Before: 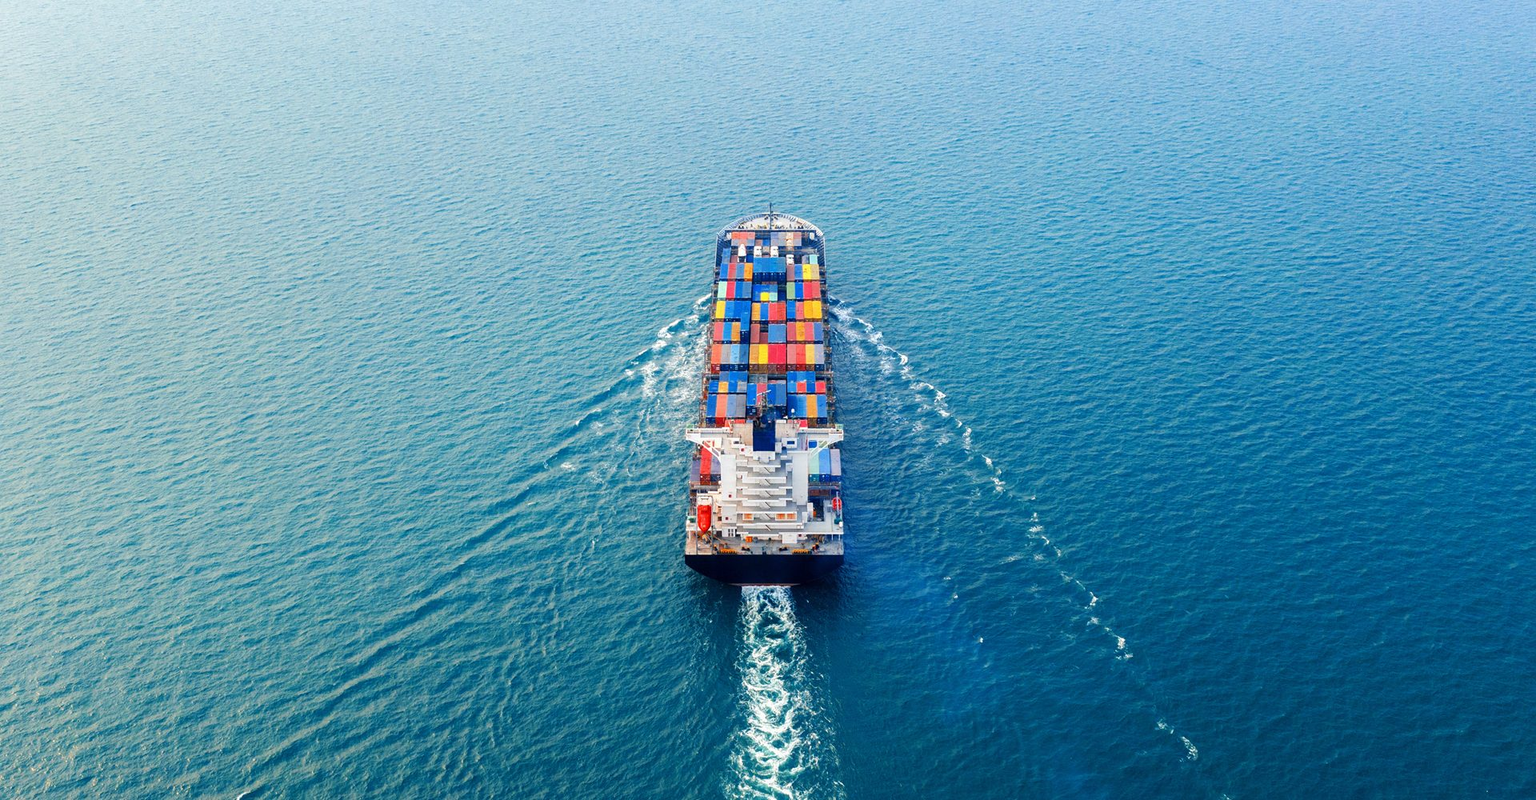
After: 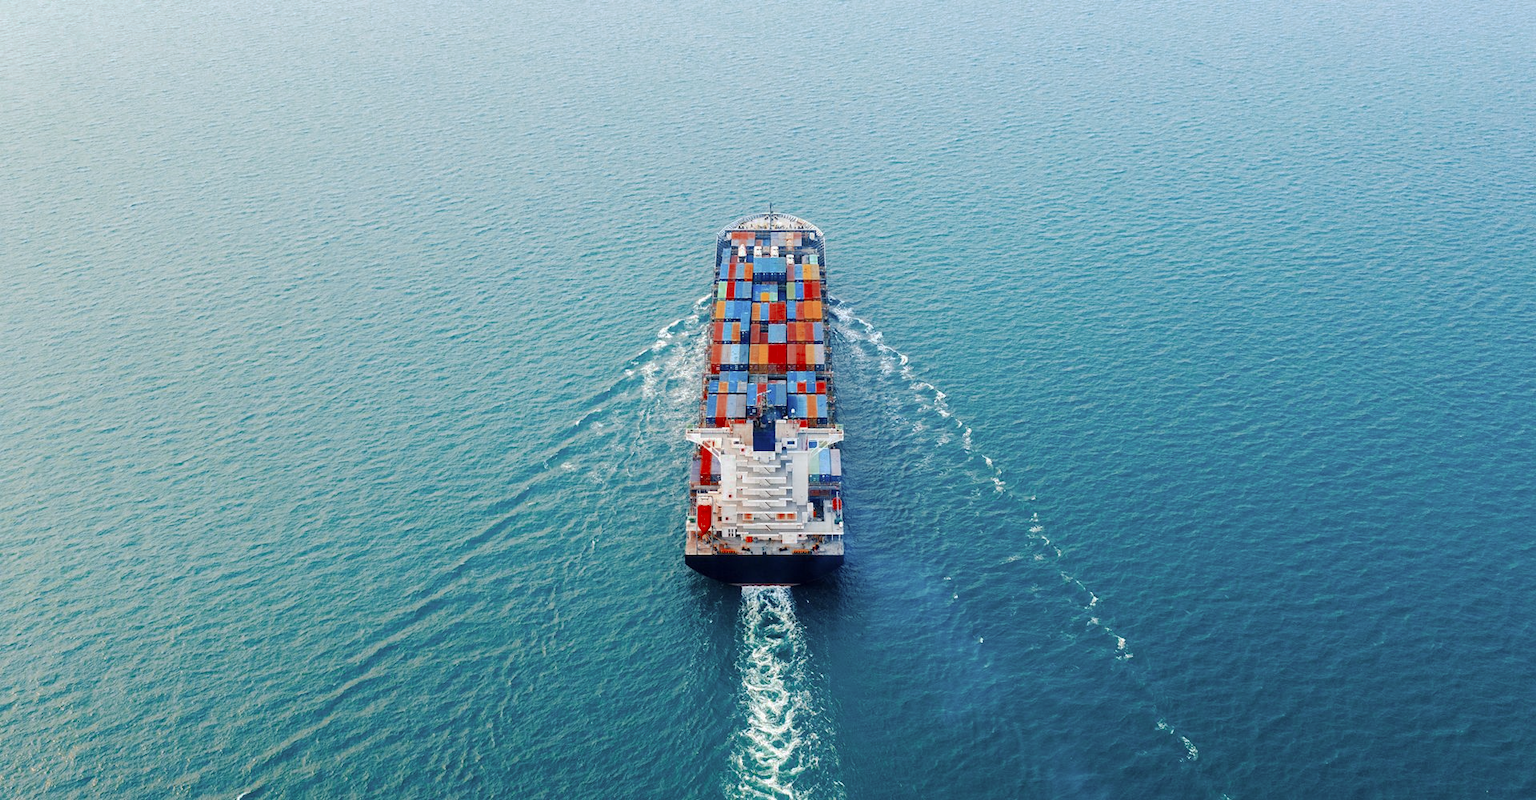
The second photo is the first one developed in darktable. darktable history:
base curve: curves: ch0 [(0, 0) (0.235, 0.266) (0.503, 0.496) (0.786, 0.72) (1, 1)], preserve colors none
color zones: curves: ch0 [(0, 0.299) (0.25, 0.383) (0.456, 0.352) (0.736, 0.571)]; ch1 [(0, 0.63) (0.151, 0.568) (0.254, 0.416) (0.47, 0.558) (0.732, 0.37) (0.909, 0.492)]; ch2 [(0.004, 0.604) (0.158, 0.443) (0.257, 0.403) (0.761, 0.468)]
